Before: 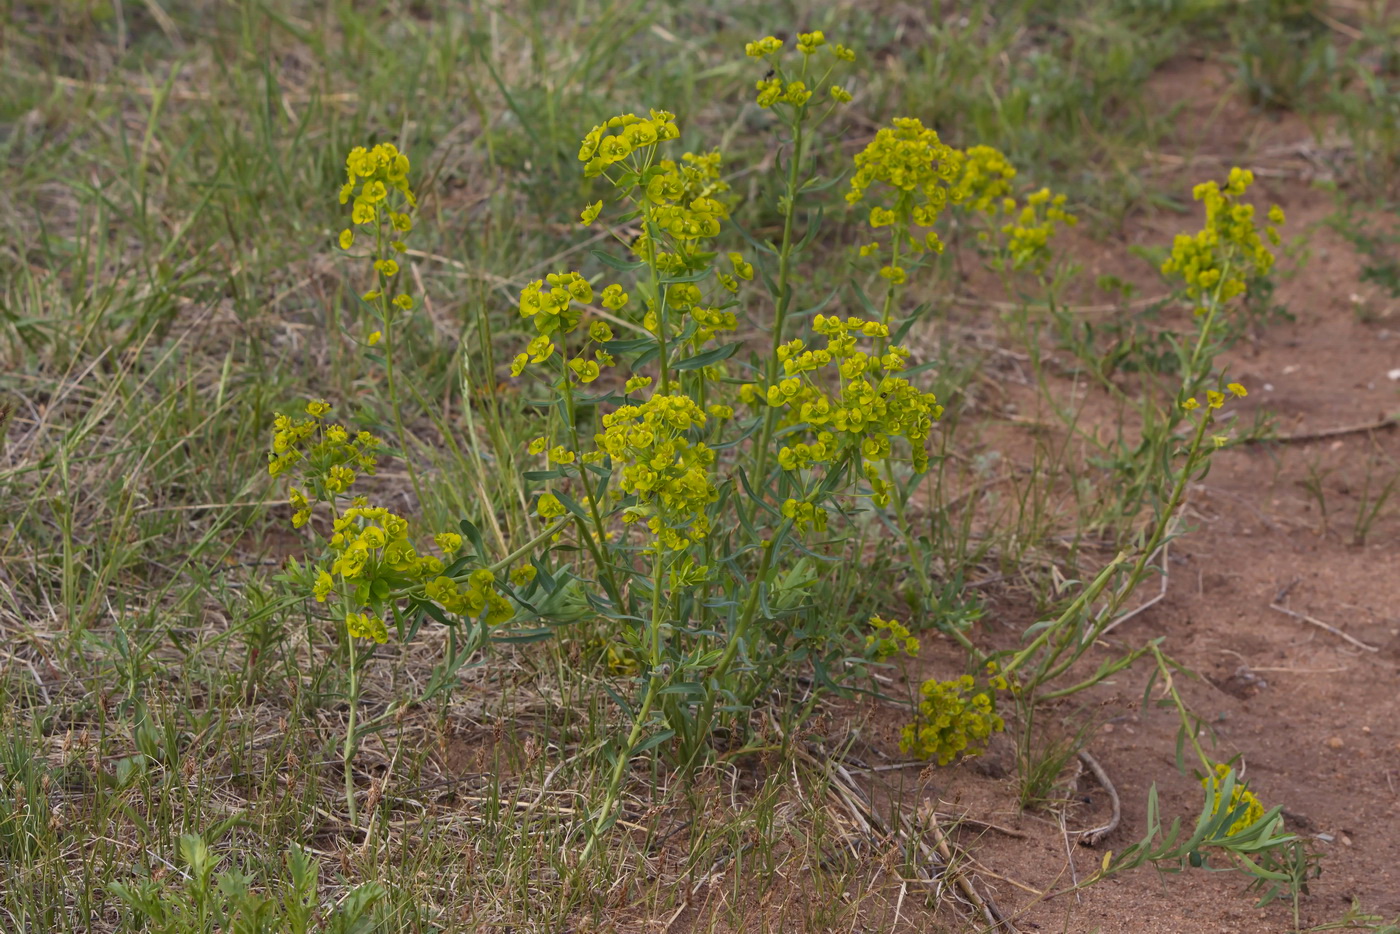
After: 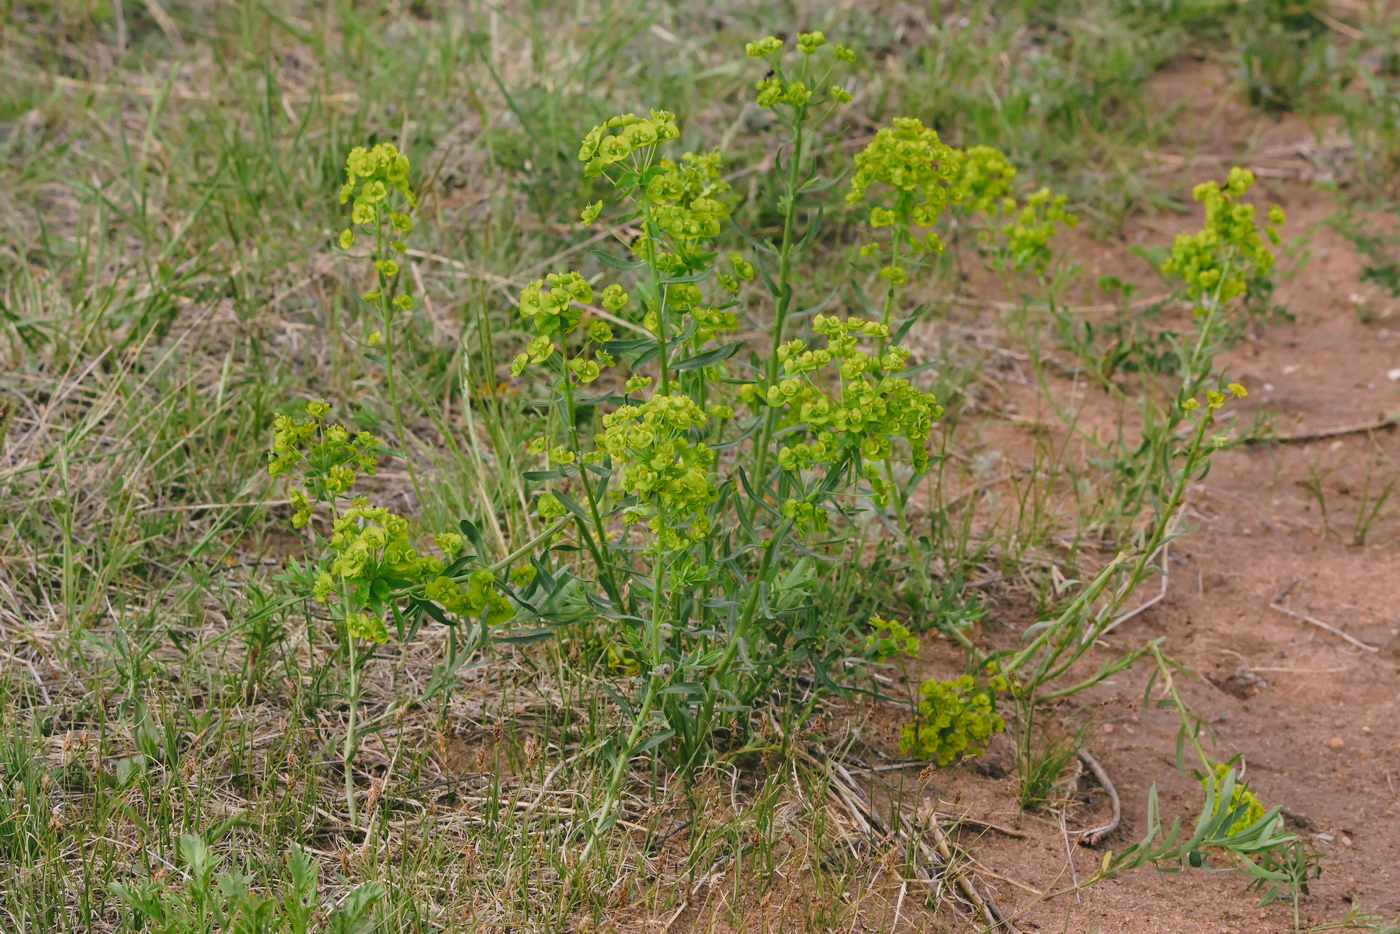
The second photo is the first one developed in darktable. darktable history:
tone curve: curves: ch0 [(0, 0) (0.003, 0.064) (0.011, 0.065) (0.025, 0.061) (0.044, 0.068) (0.069, 0.083) (0.1, 0.102) (0.136, 0.126) (0.177, 0.172) (0.224, 0.225) (0.277, 0.306) (0.335, 0.397) (0.399, 0.483) (0.468, 0.56) (0.543, 0.634) (0.623, 0.708) (0.709, 0.77) (0.801, 0.832) (0.898, 0.899) (1, 1)], preserve colors none
color look up table: target L [91.5, 92.75, 87.77, 84.91, 82.53, 74.93, 73.05, 69.19, 58.3, 58.34, 50.62, 52.86, 36.97, 21.62, 11.51, 200.62, 102.25, 86.9, 78.81, 65.31, 64.28, 58.21, 52.86, 49.23, 45.35, 37.75, 34.03, 30.35, 17.65, 86.06, 74.98, 75.26, 72.08, 68.46, 56.28, 50.55, 51.23, 47.22, 42.92, 34.37, 35.28, 34.19, 23.74, 13.65, 2.39, 80.4, 57.88, 58.6, 30.21], target a [-25.92, -2.912, -29.83, -47.01, -14.53, -45.68, -26.03, 0.731, -58.85, -31.64, -38.24, -11.63, -30.63, -23.18, -12.57, 0, 0, -8.101, 18.57, 51.1, 37.63, 61.18, 20.41, 73.03, 50.1, 44, 45.97, 3.967, 23.99, 18.39, 37.32, 46.17, 59.93, 37.17, 74.16, 22.47, 66.86, 49.53, 5.796, -5.059, 41.94, 19.12, 28.56, 16.42, 17.83, -43.23, -16.88, -2.168, -15.41], target b [45.69, 24.65, 19.21, 24.03, 8.517, 3.193, 48.3, 9.499, 36.87, 16.67, 28.79, 31.06, 25.88, 20.41, 19.09, 0, -0.001, 66.16, 66.35, 57.59, 20.87, 35.39, 40.05, 57.61, 49.49, 21.11, 46.36, 4.353, 29.77, -9.785, -2.393, -21.32, -32.35, -38.6, -2.811, -33.37, -30.06, -2.379, -59.69, -17.96, -57.1, -75.71, -10.93, -34.89, -24.4, -20.63, -44.37, -10.14, -2.733], num patches 49
